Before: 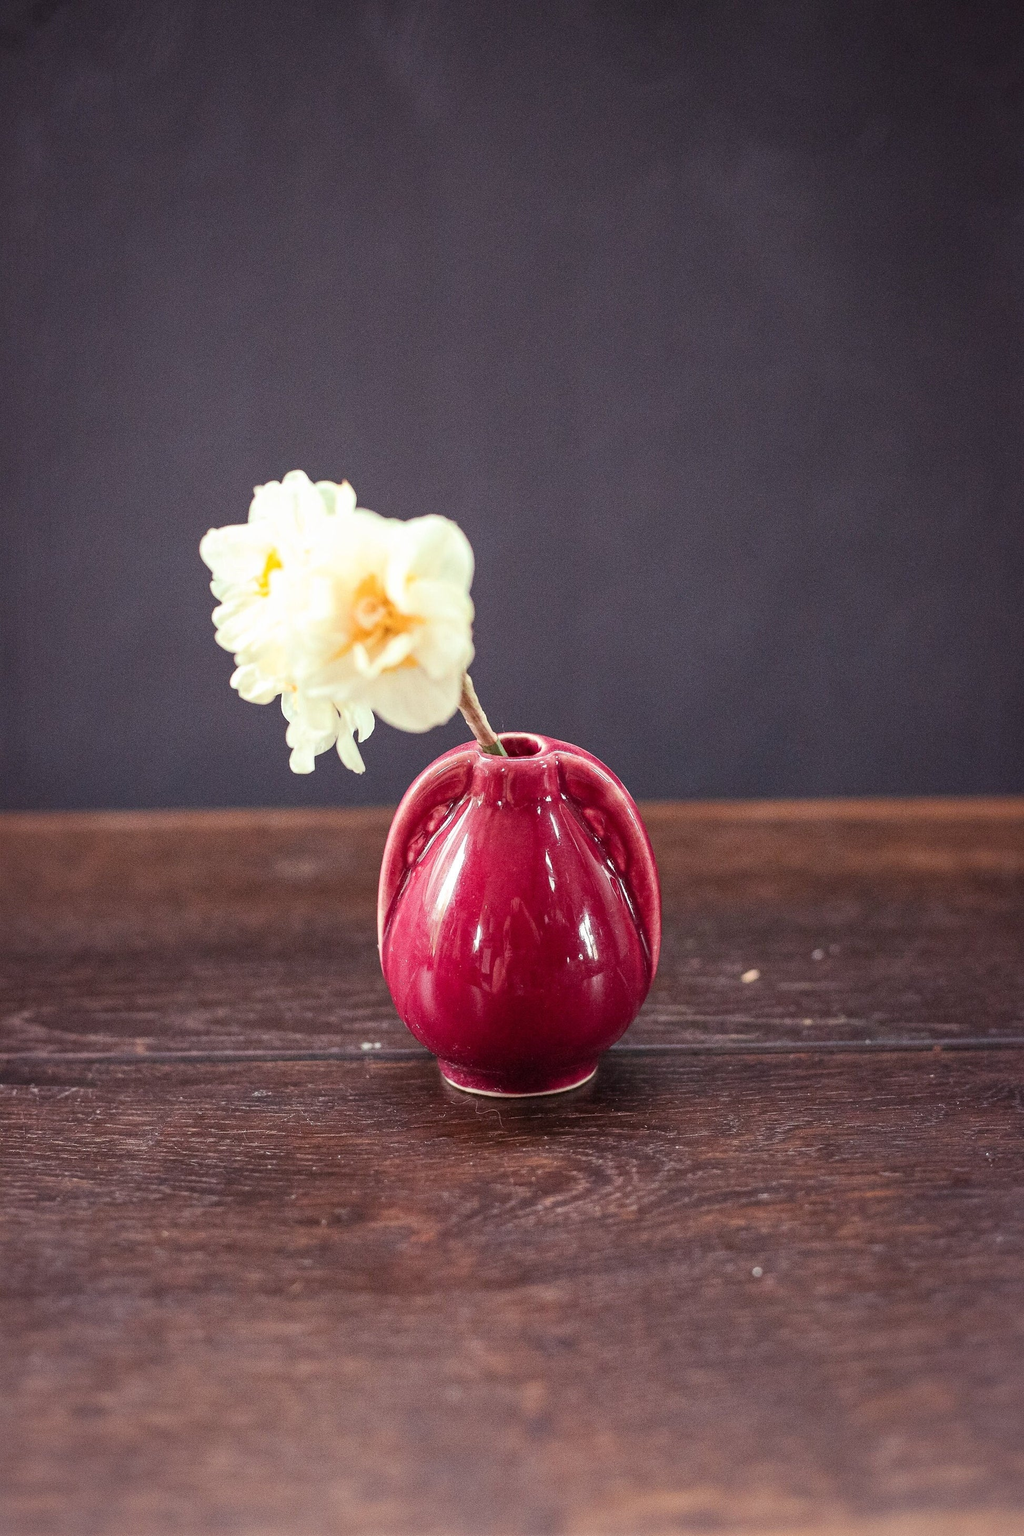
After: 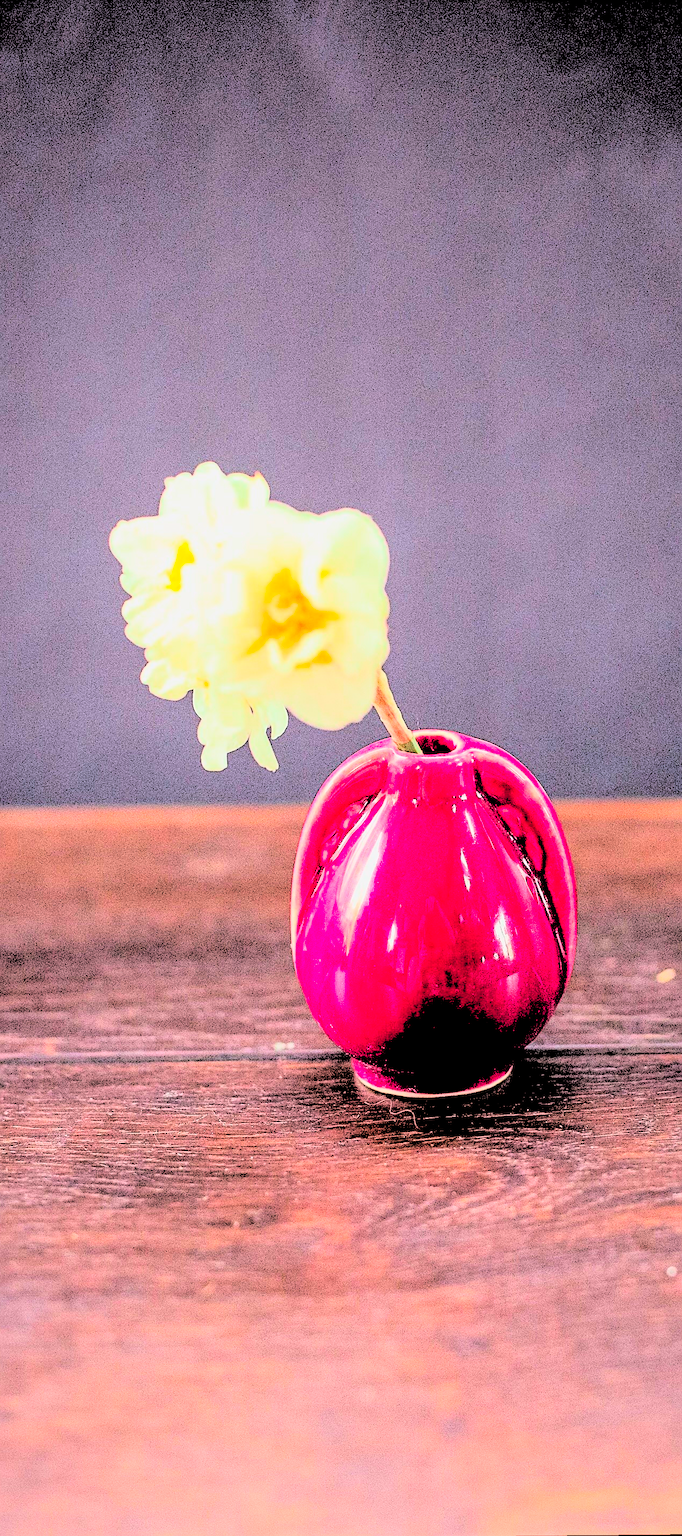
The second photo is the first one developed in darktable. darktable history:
contrast brightness saturation: contrast 0.2, brightness 0.2, saturation 0.8
crop and rotate: left 8.786%, right 24.548%
sharpen: on, module defaults
global tonemap: drago (0.7, 100)
rgb levels: levels [[0.027, 0.429, 0.996], [0, 0.5, 1], [0, 0.5, 1]]
rotate and perspective: rotation 0.174°, lens shift (vertical) 0.013, lens shift (horizontal) 0.019, shear 0.001, automatic cropping original format, crop left 0.007, crop right 0.991, crop top 0.016, crop bottom 0.997
tone equalizer: -8 EV -0.417 EV, -7 EV -0.389 EV, -6 EV -0.333 EV, -5 EV -0.222 EV, -3 EV 0.222 EV, -2 EV 0.333 EV, -1 EV 0.389 EV, +0 EV 0.417 EV, edges refinement/feathering 500, mask exposure compensation -1.57 EV, preserve details no
